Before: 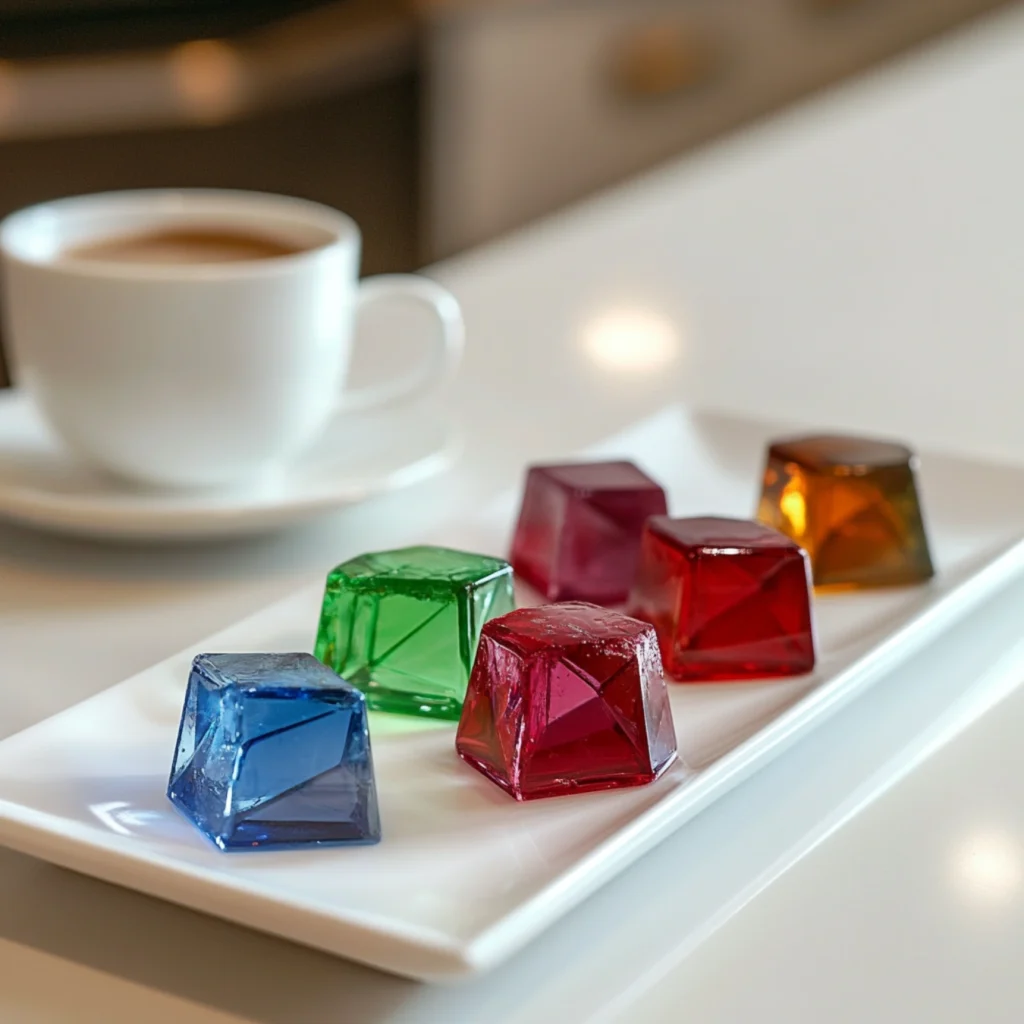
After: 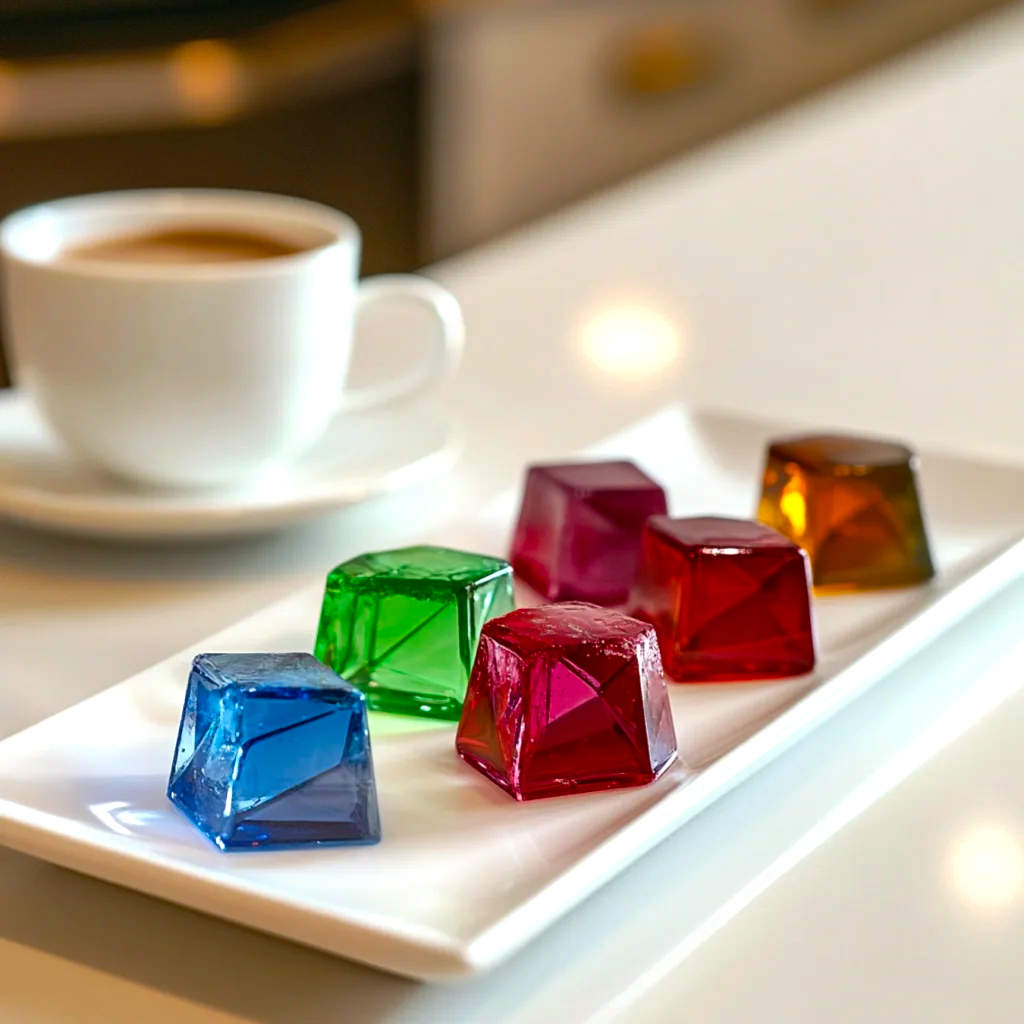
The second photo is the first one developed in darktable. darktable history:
shadows and highlights: shadows 21.05, highlights -35.37, soften with gaussian
color balance rgb: highlights gain › chroma 1.052%, highlights gain › hue 60.09°, perceptual saturation grading › global saturation 29.703%, perceptual brilliance grading › highlights 10.08%, perceptual brilliance grading › mid-tones 5.011%, global vibrance 20%
